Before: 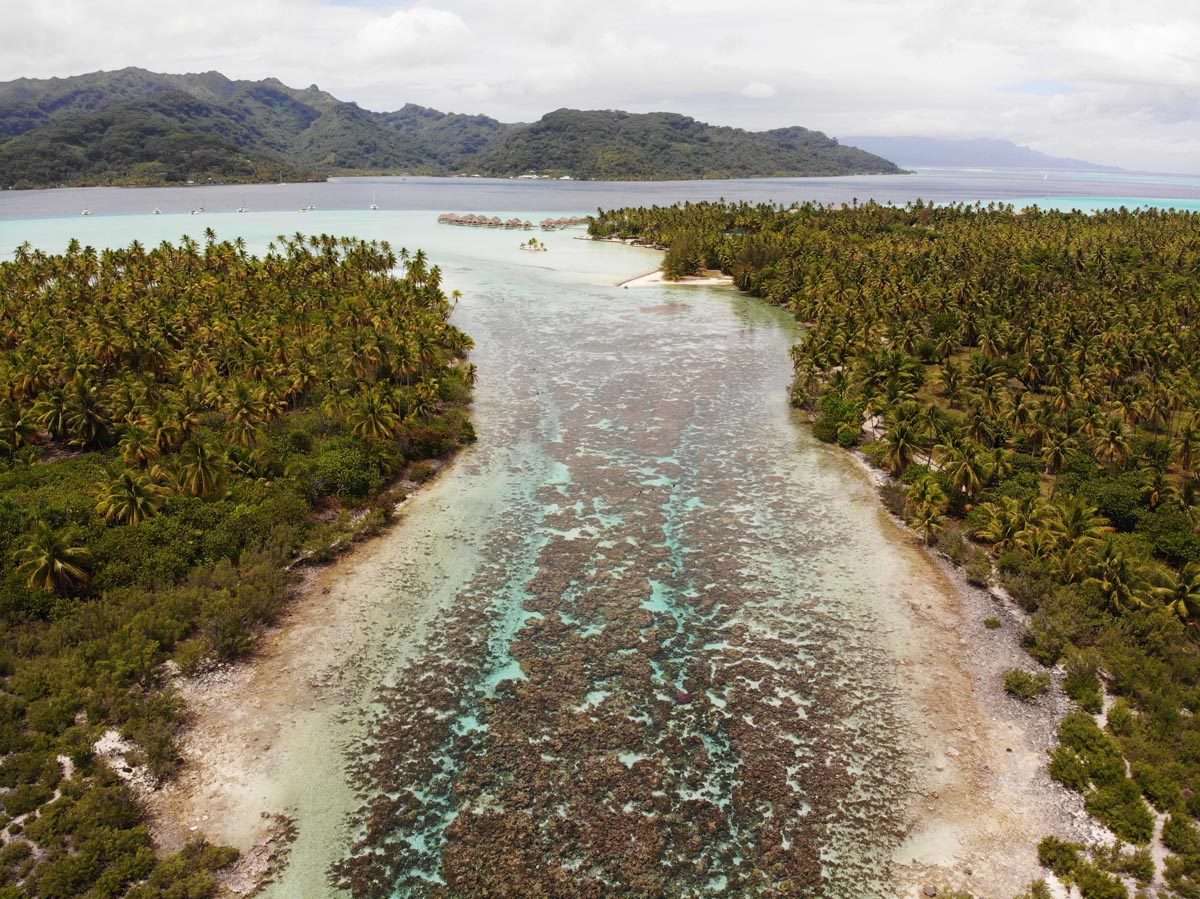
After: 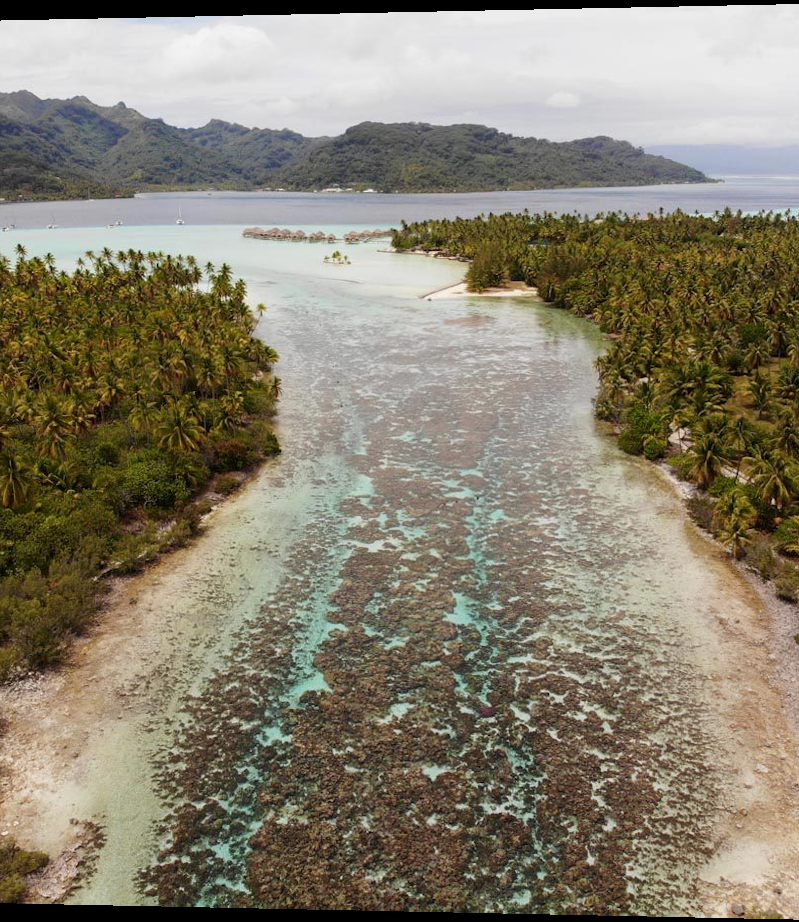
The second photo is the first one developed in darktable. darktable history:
crop and rotate: left 15.055%, right 18.278%
exposure: black level correction 0.002, exposure -0.1 EV, compensate highlight preservation false
rotate and perspective: lens shift (horizontal) -0.055, automatic cropping off
